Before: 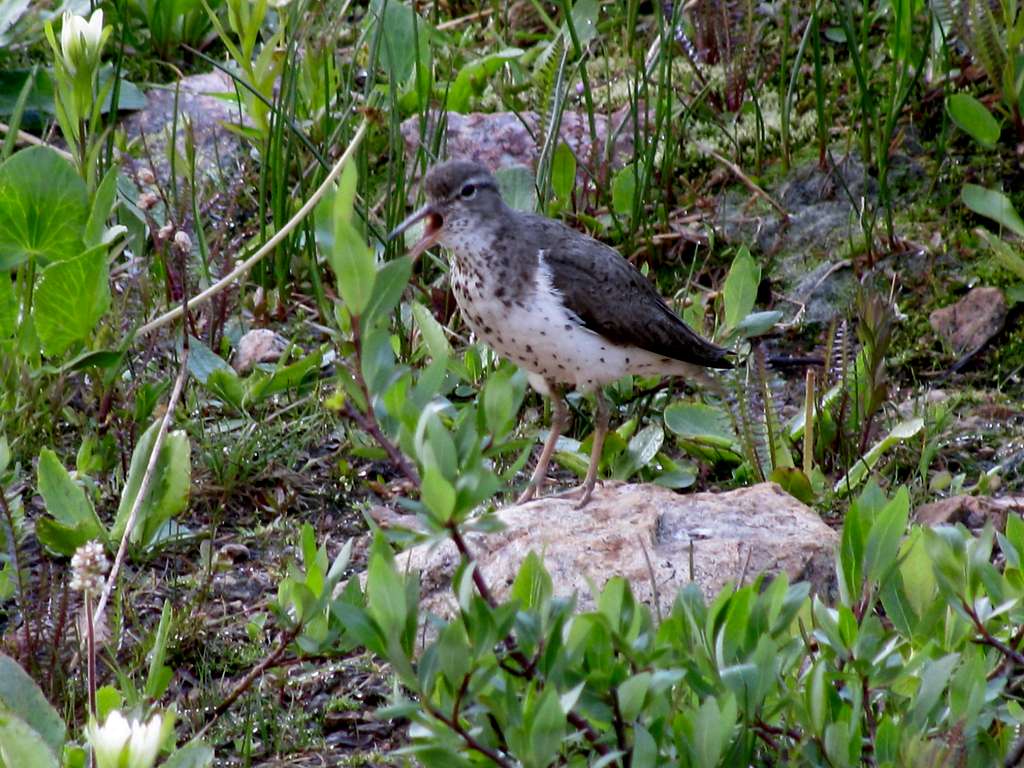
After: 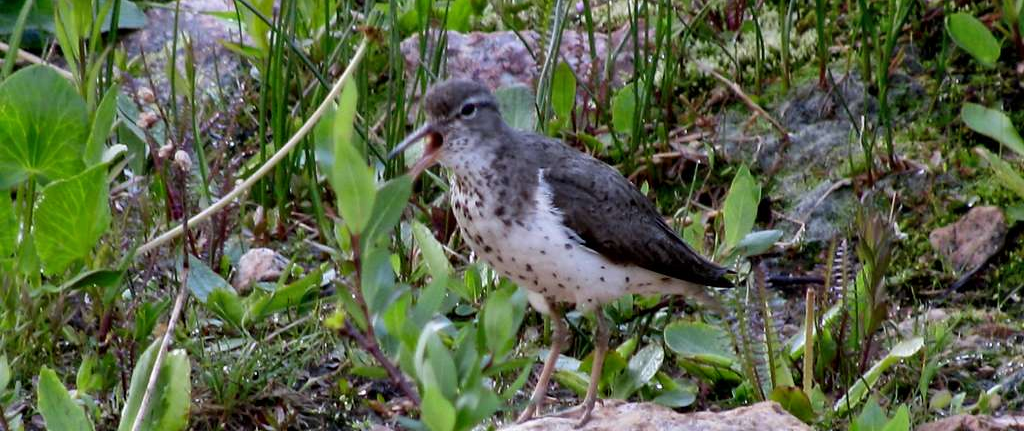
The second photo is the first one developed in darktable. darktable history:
crop and rotate: top 10.605%, bottom 33.274%
shadows and highlights: radius 108.52, shadows 44.07, highlights -67.8, low approximation 0.01, soften with gaussian
